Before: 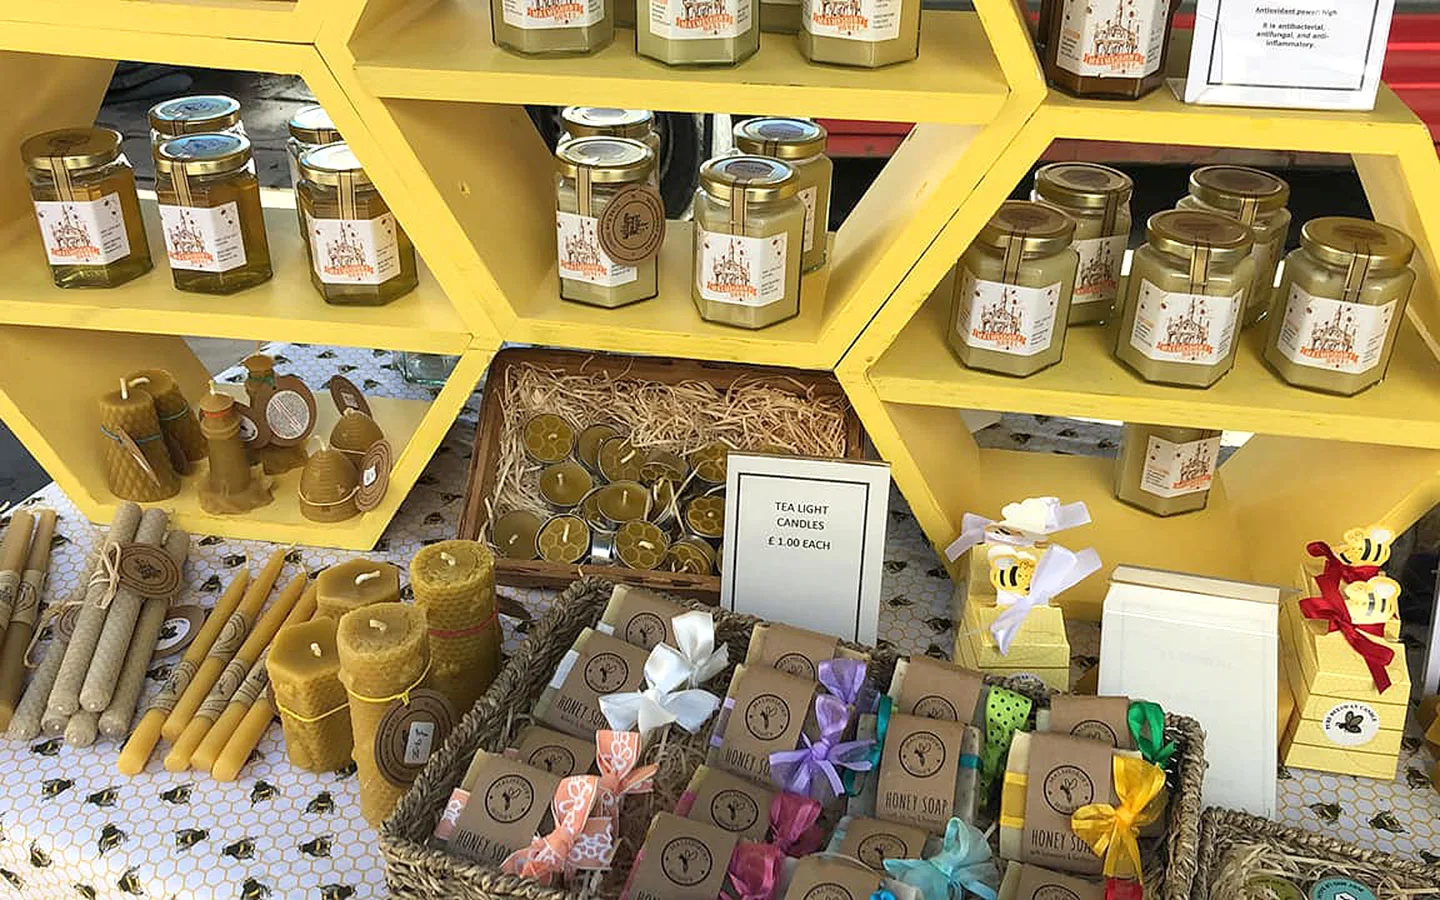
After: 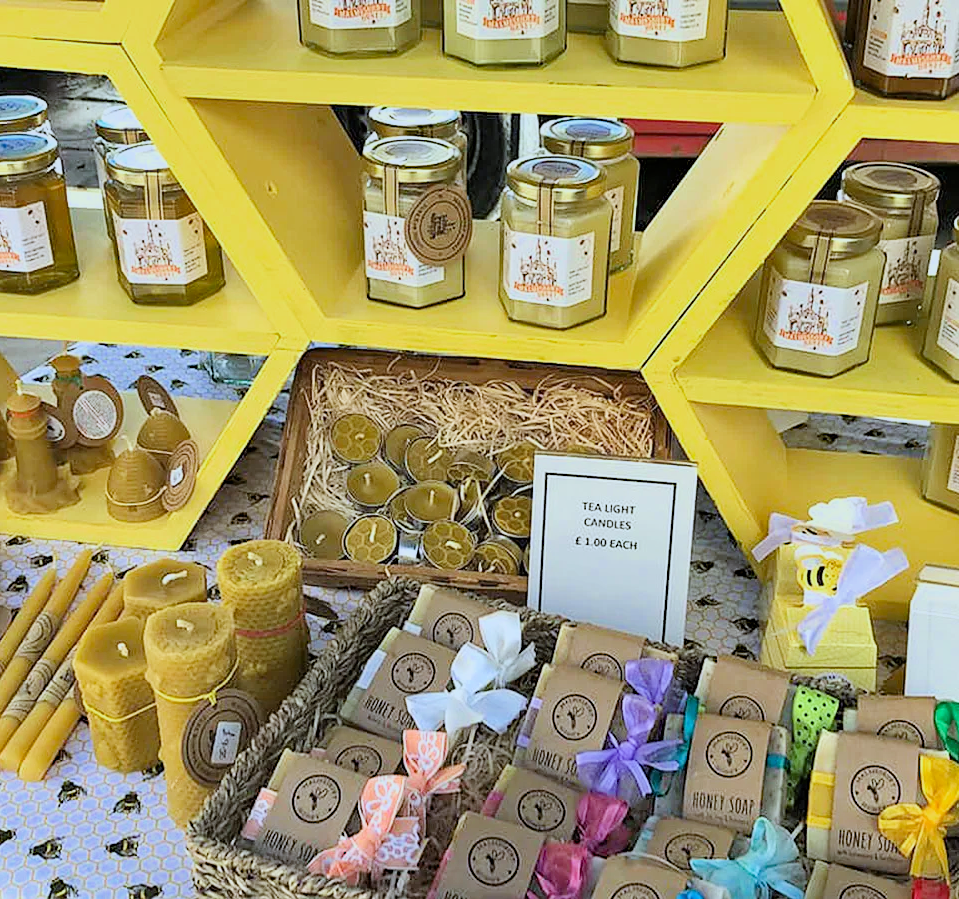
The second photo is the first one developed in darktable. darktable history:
haze removal: compatibility mode true, adaptive false
crop and rotate: left 13.409%, right 19.924%
white balance: red 0.924, blue 1.095
filmic rgb: black relative exposure -7.15 EV, white relative exposure 5.36 EV, hardness 3.02, color science v6 (2022)
shadows and highlights: soften with gaussian
exposure: exposure 1 EV, compensate highlight preservation false
